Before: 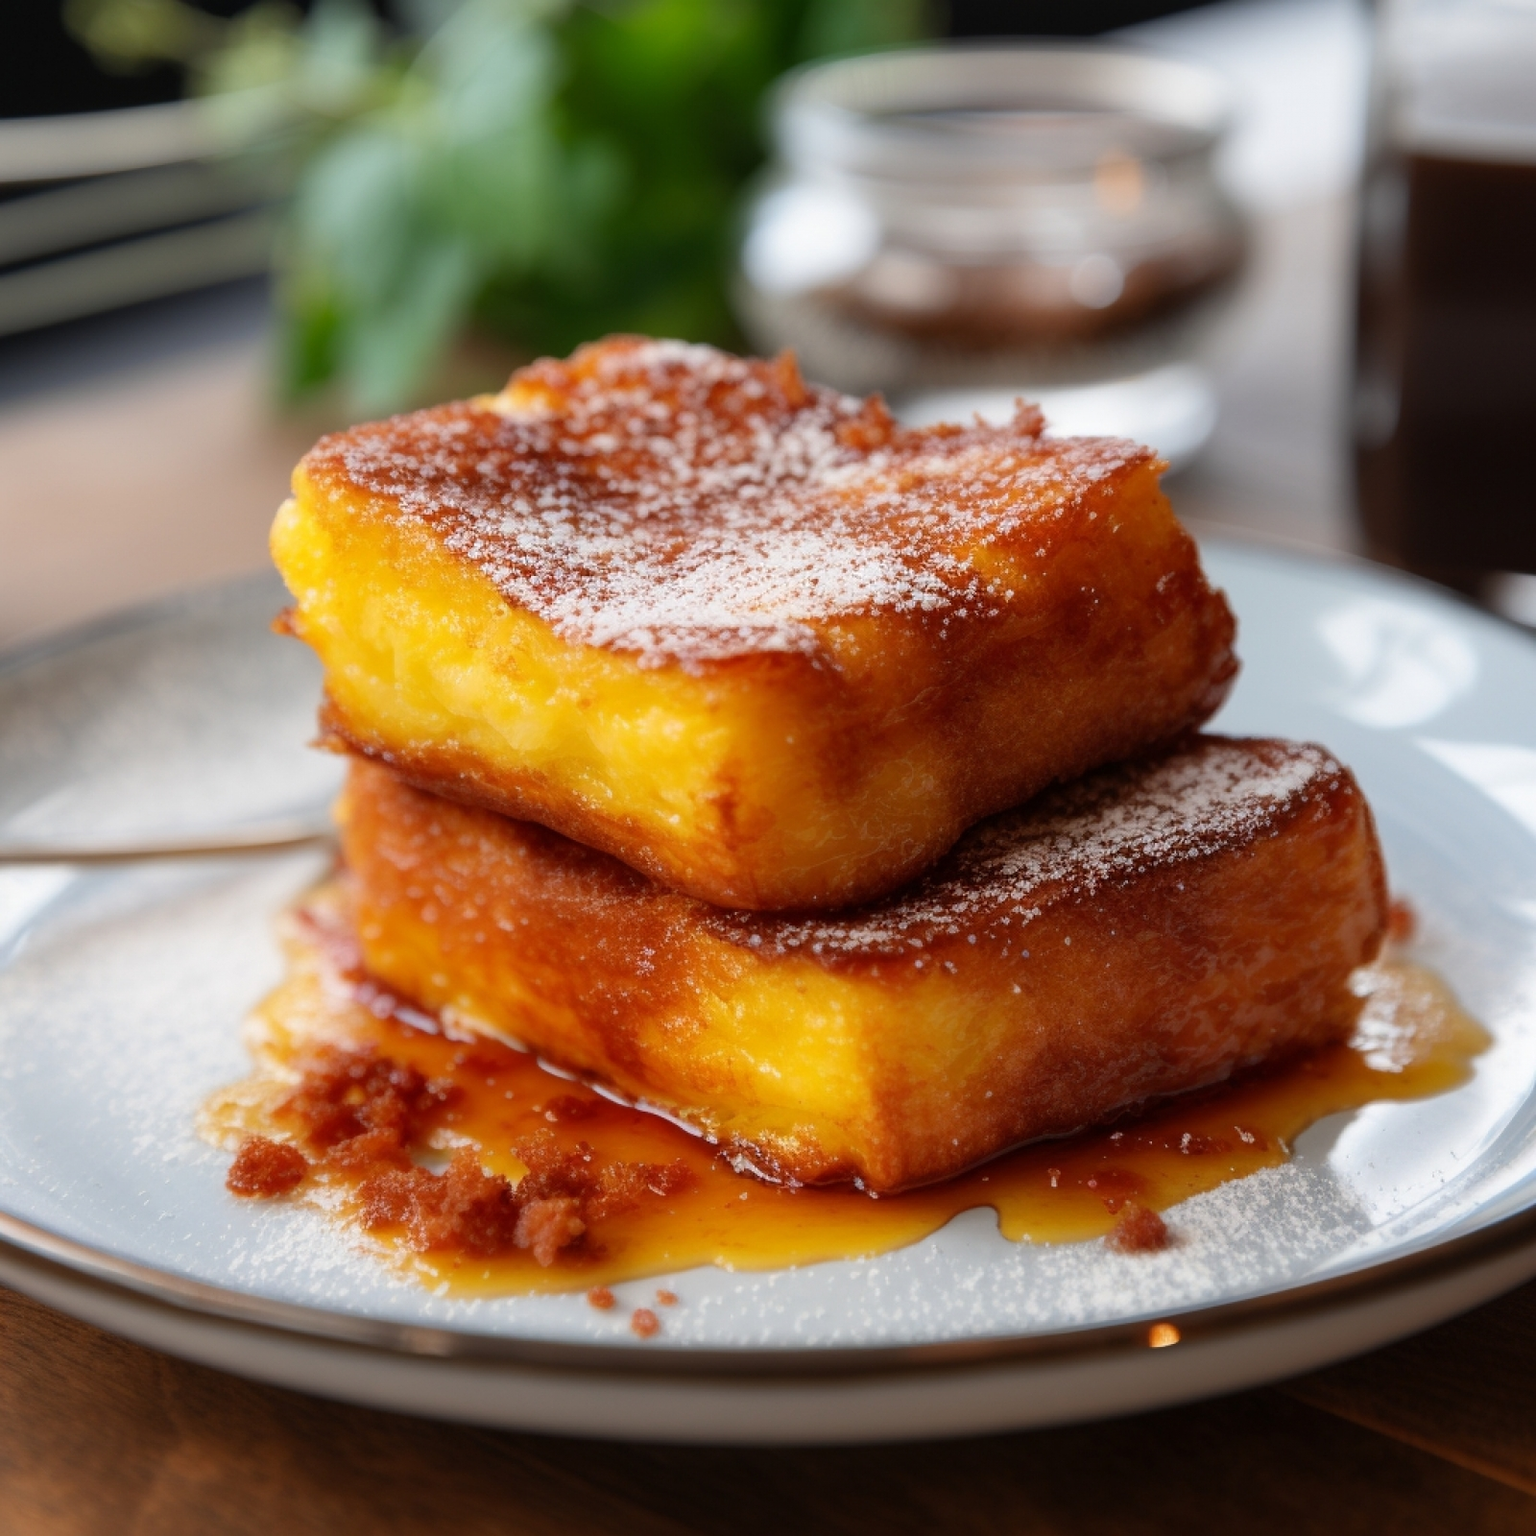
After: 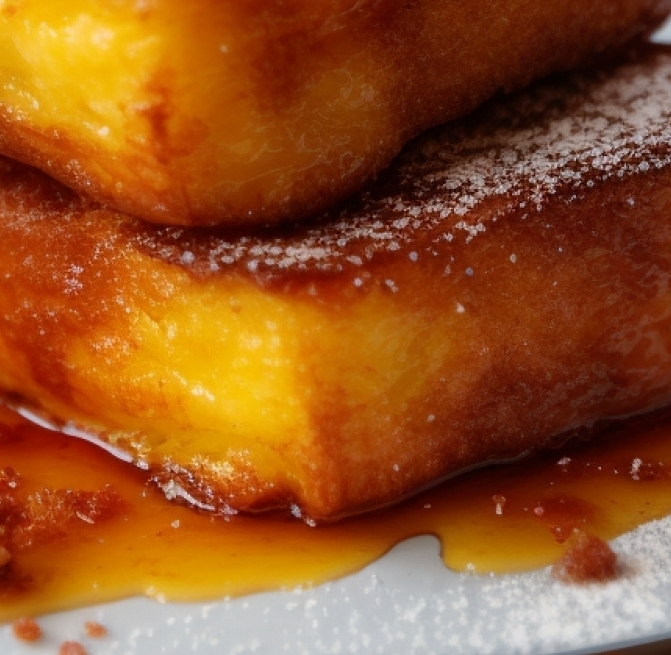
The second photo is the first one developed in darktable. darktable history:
crop: left 37.482%, top 45.179%, right 20.547%, bottom 13.85%
